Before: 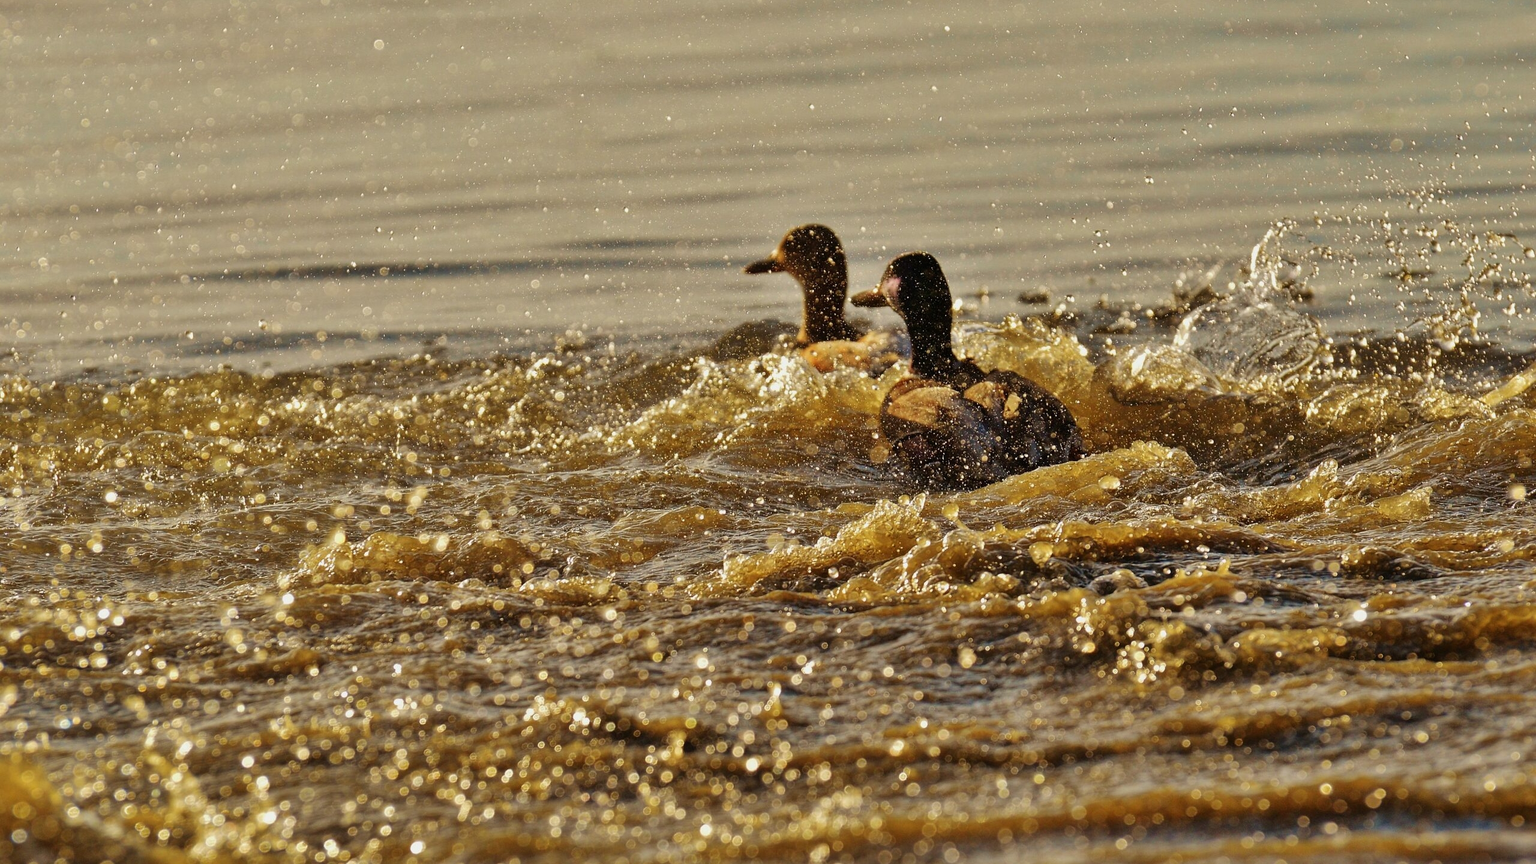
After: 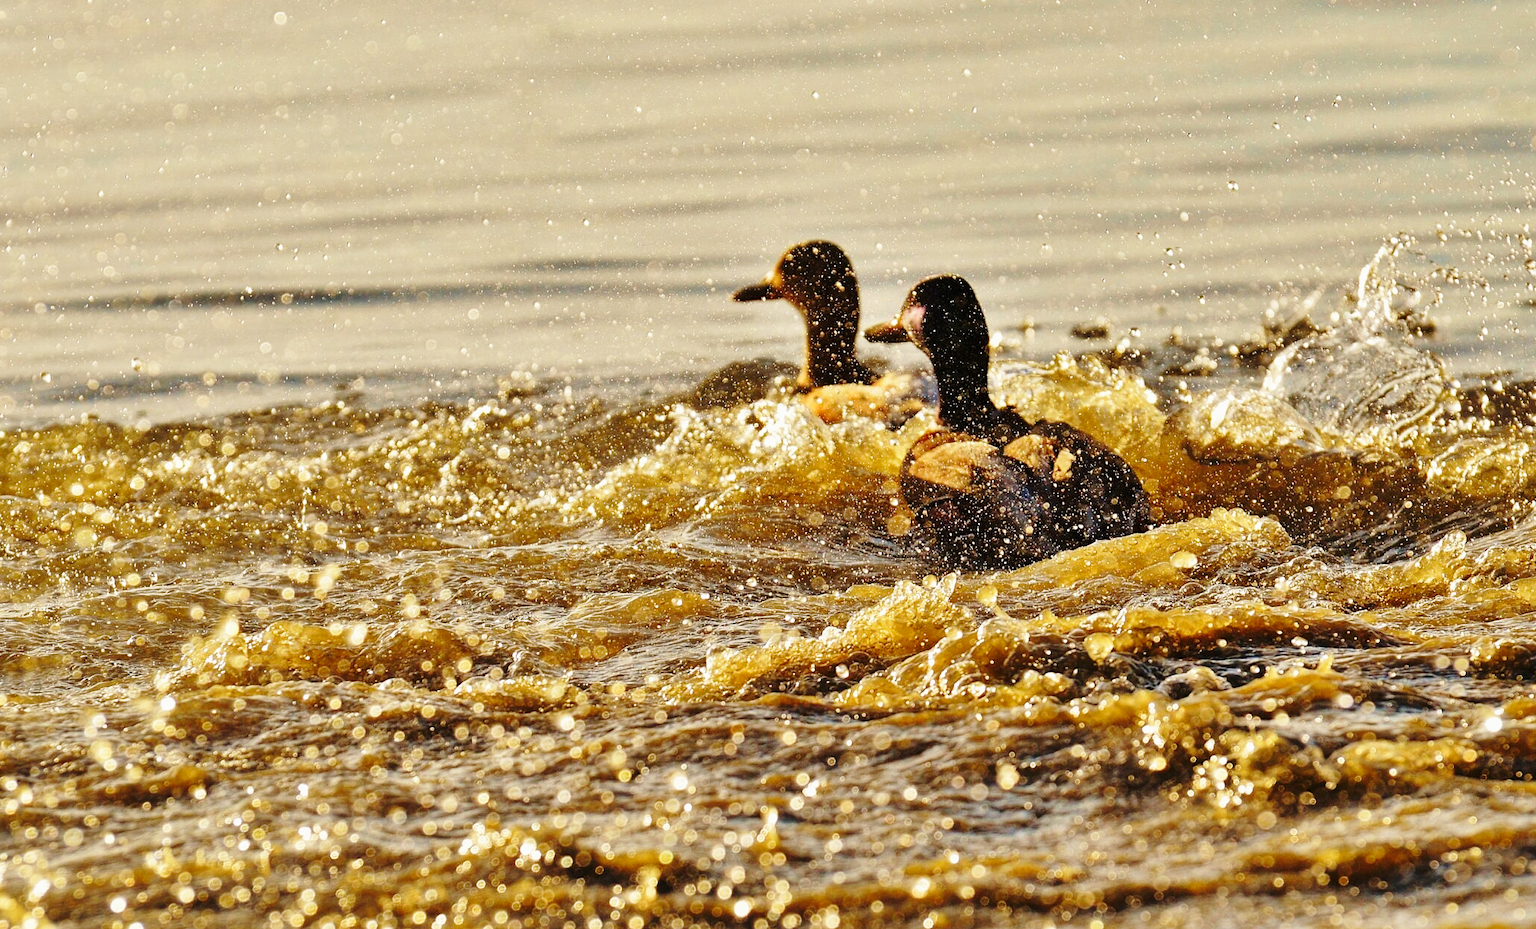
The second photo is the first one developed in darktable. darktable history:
crop: left 9.955%, top 3.514%, right 9.166%, bottom 9.469%
base curve: curves: ch0 [(0, 0) (0.028, 0.03) (0.121, 0.232) (0.46, 0.748) (0.859, 0.968) (1, 1)], preserve colors none
